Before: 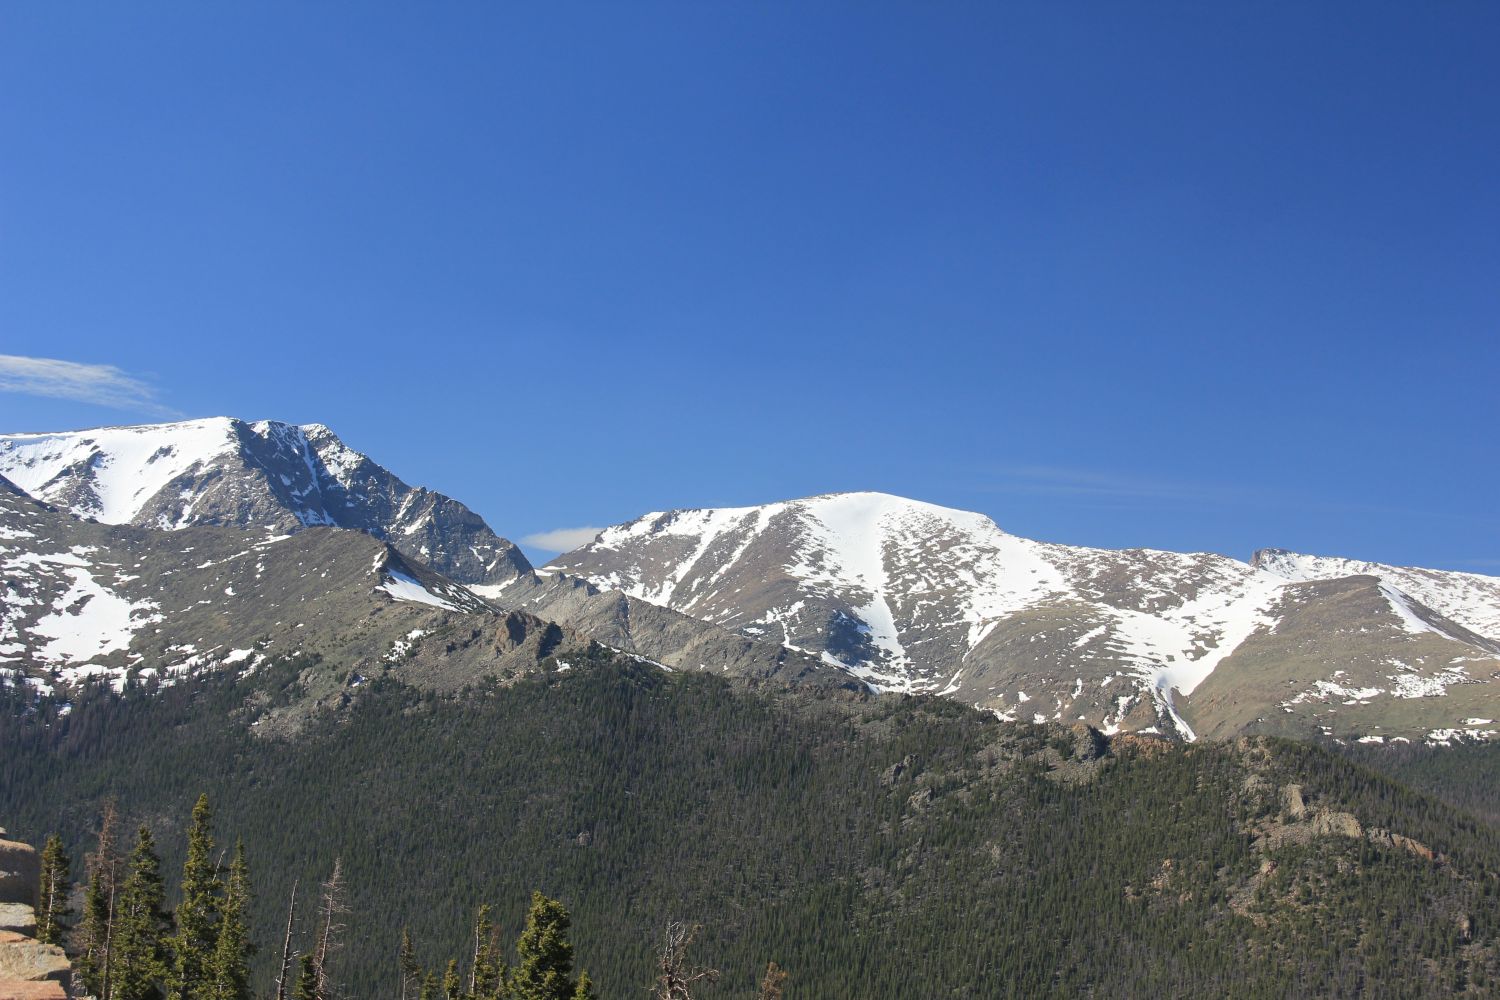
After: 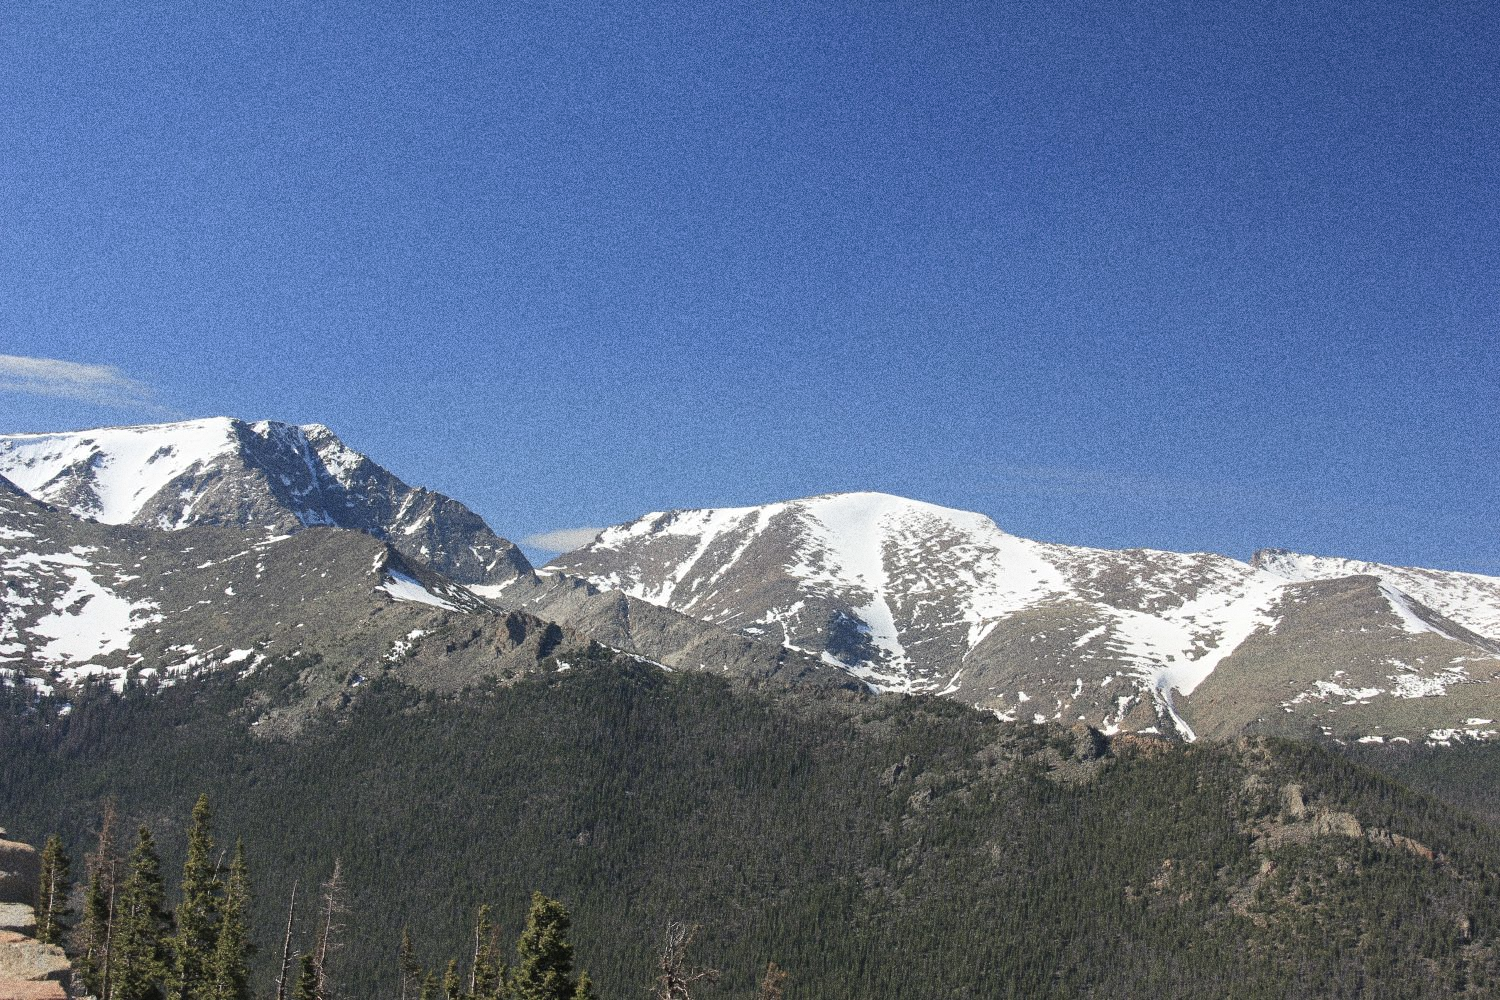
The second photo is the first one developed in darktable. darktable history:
color balance: input saturation 80.07%
grain: coarseness 10.62 ISO, strength 55.56%
